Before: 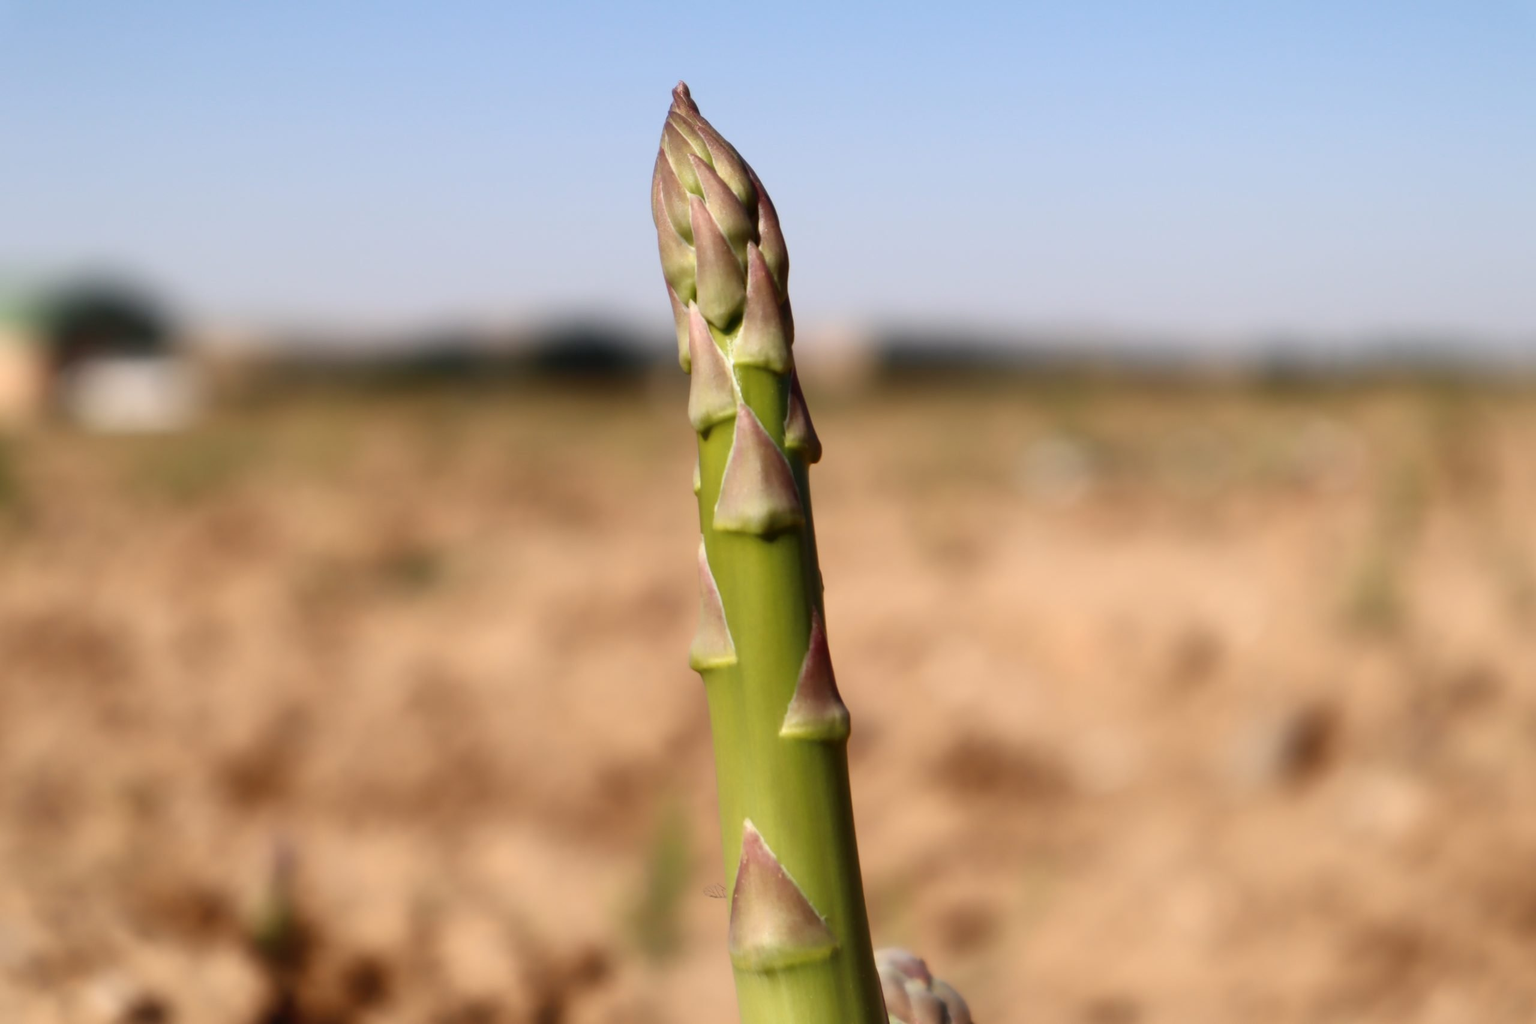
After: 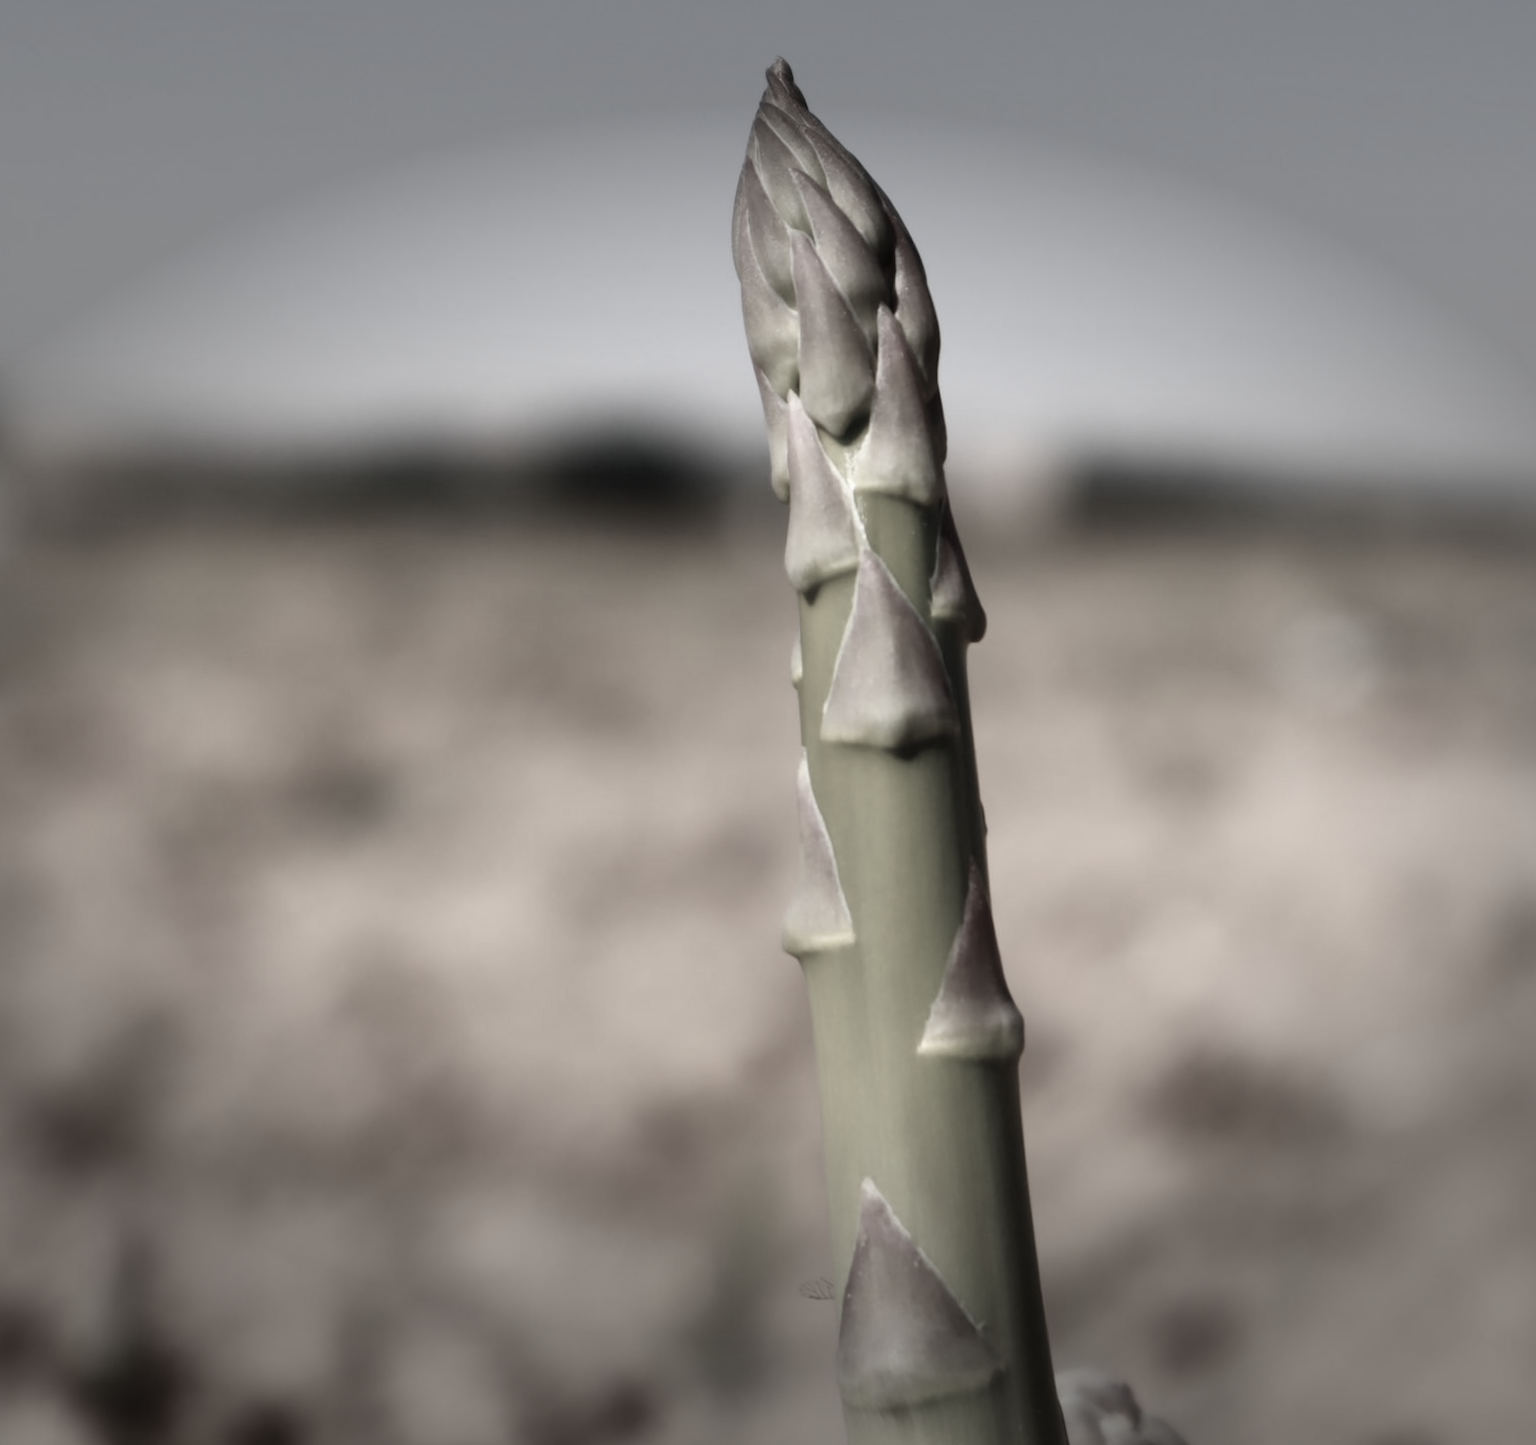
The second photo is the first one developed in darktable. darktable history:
crop and rotate: left 14.292%, right 19.041%
rotate and perspective: rotation 0.679°, lens shift (horizontal) 0.136, crop left 0.009, crop right 0.991, crop top 0.078, crop bottom 0.95
color correction: saturation 0.2
vignetting: fall-off start 70.97%, brightness -0.584, saturation -0.118, width/height ratio 1.333
